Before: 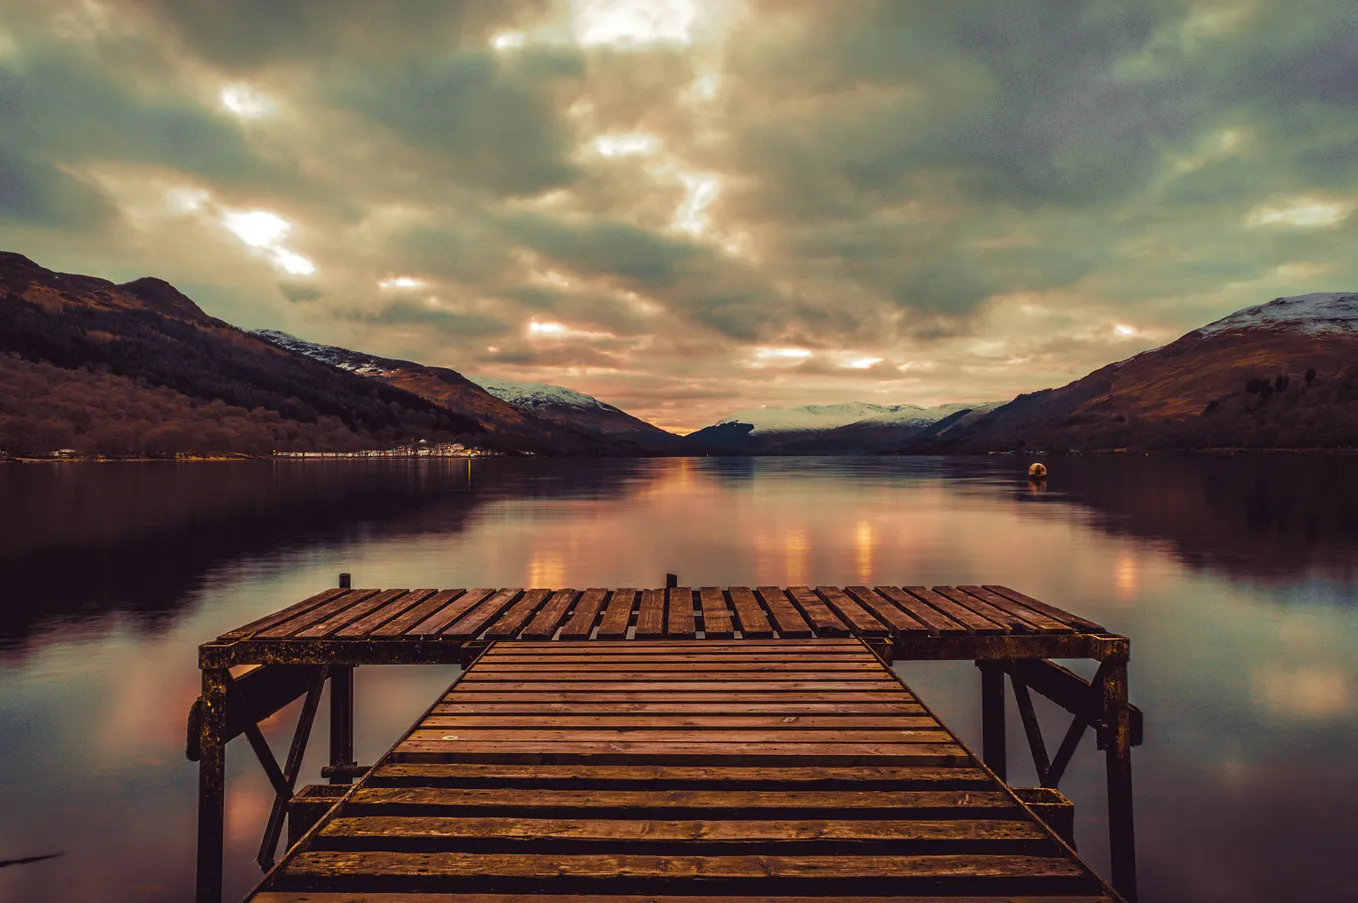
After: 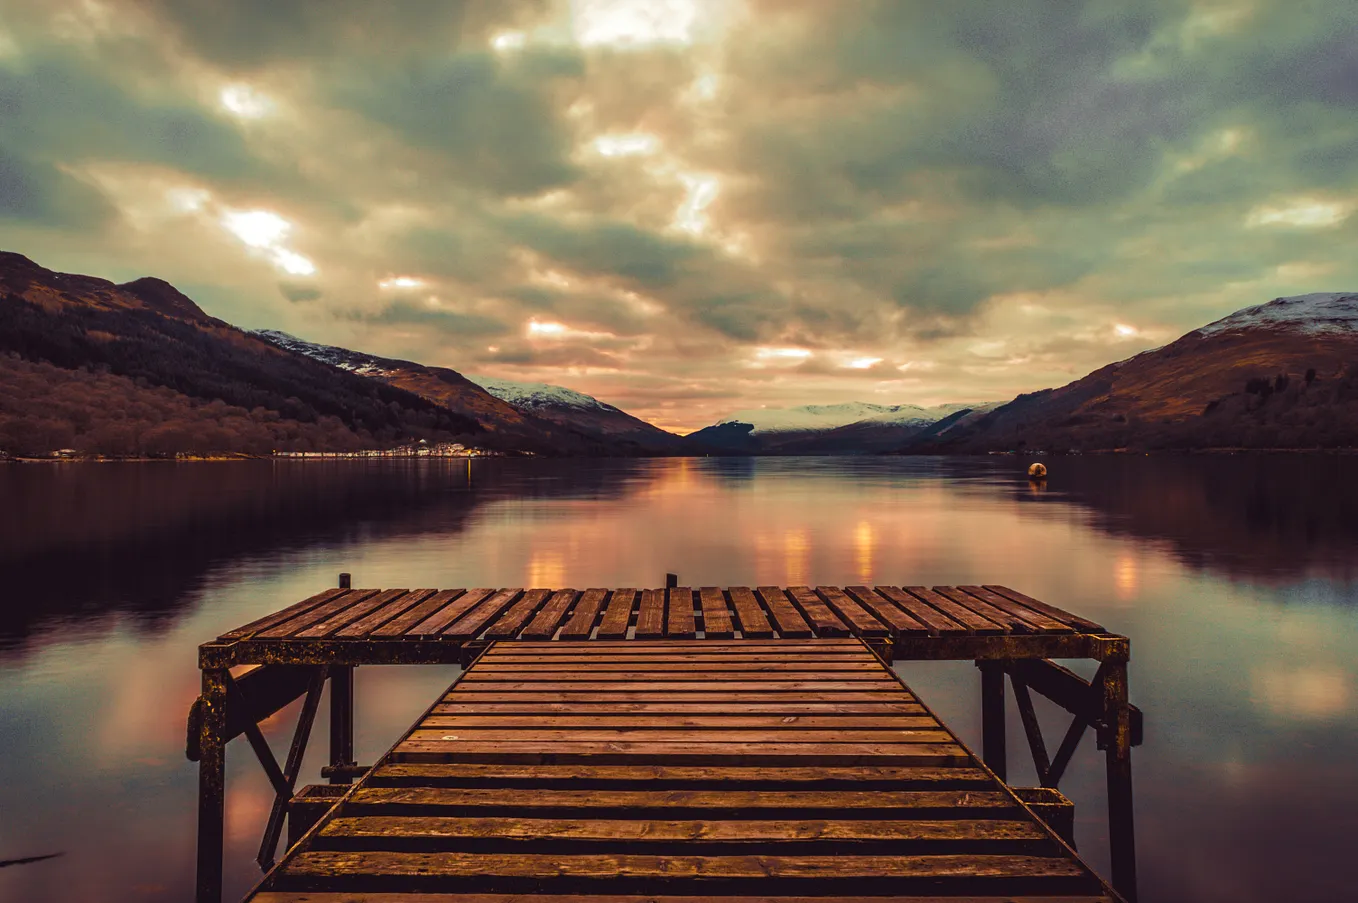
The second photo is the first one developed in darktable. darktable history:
contrast brightness saturation: contrast 0.098, brightness 0.034, saturation 0.088
